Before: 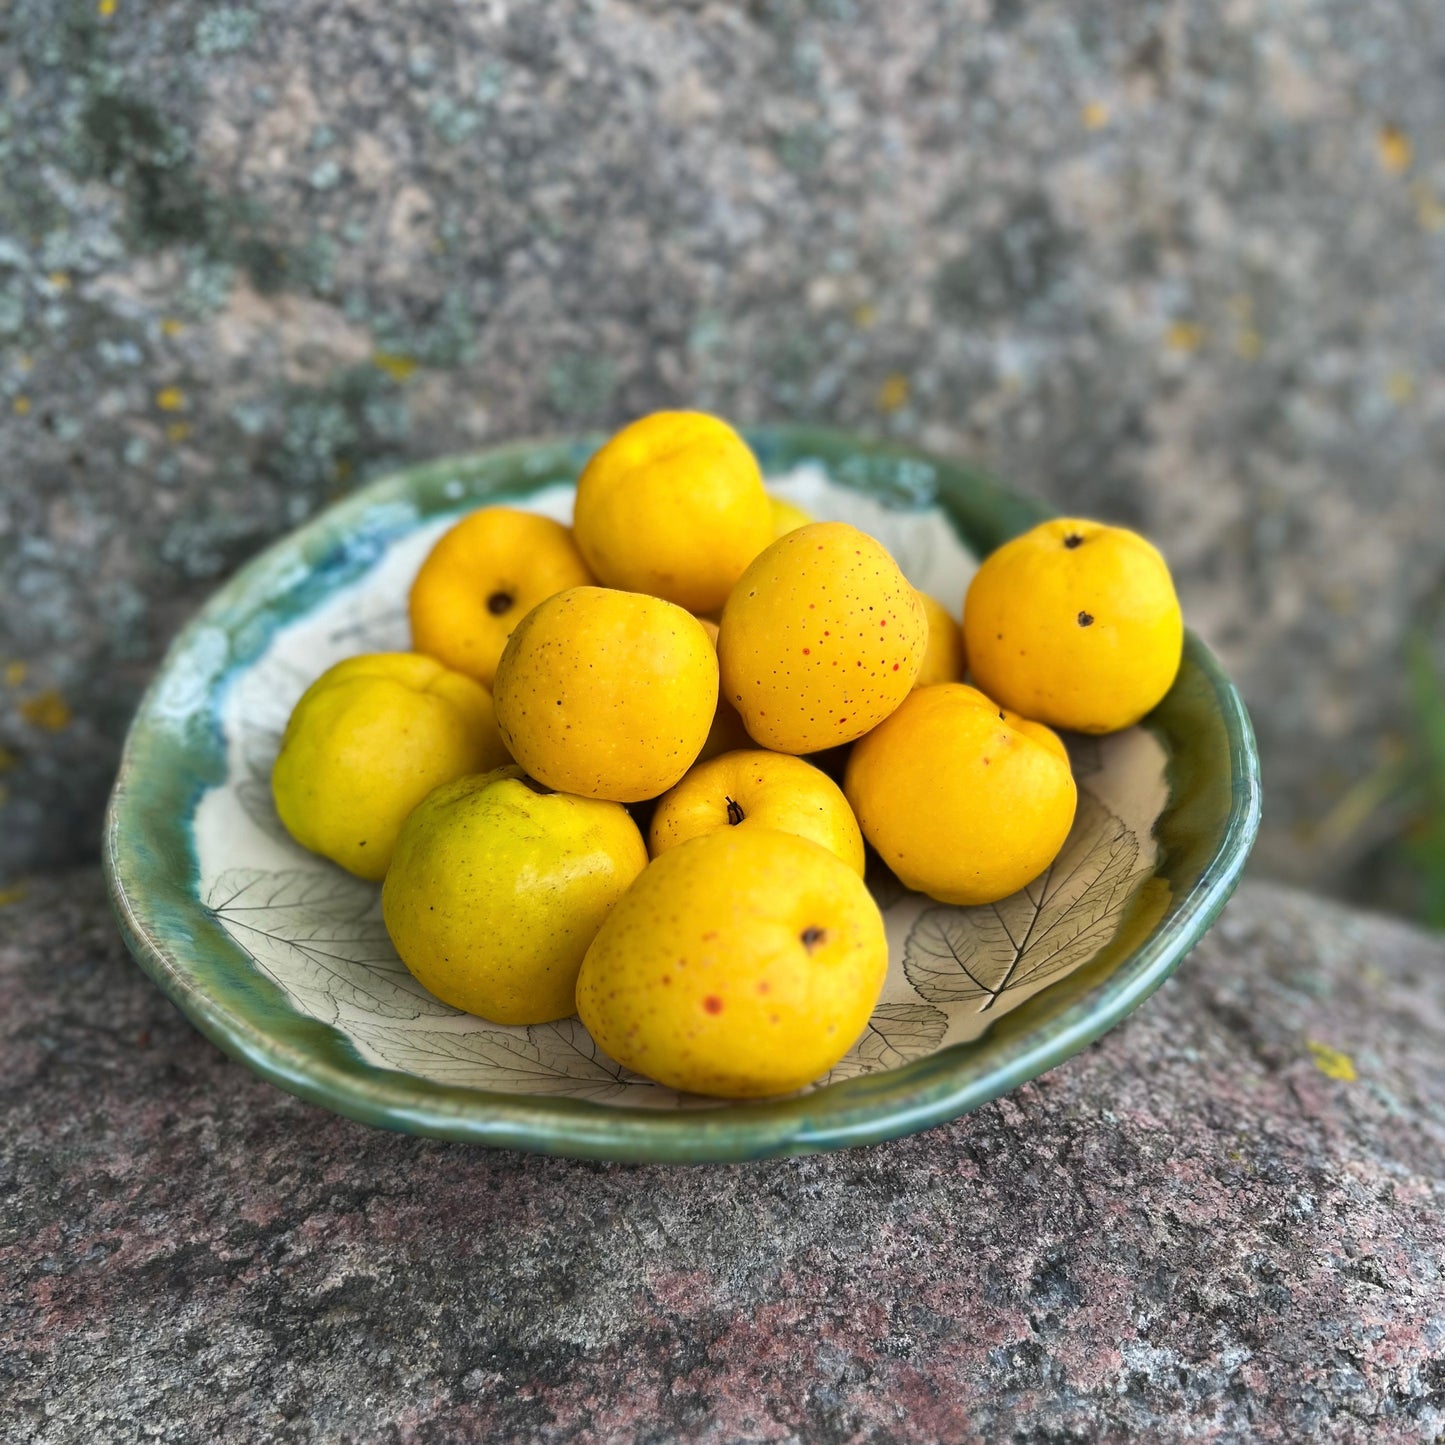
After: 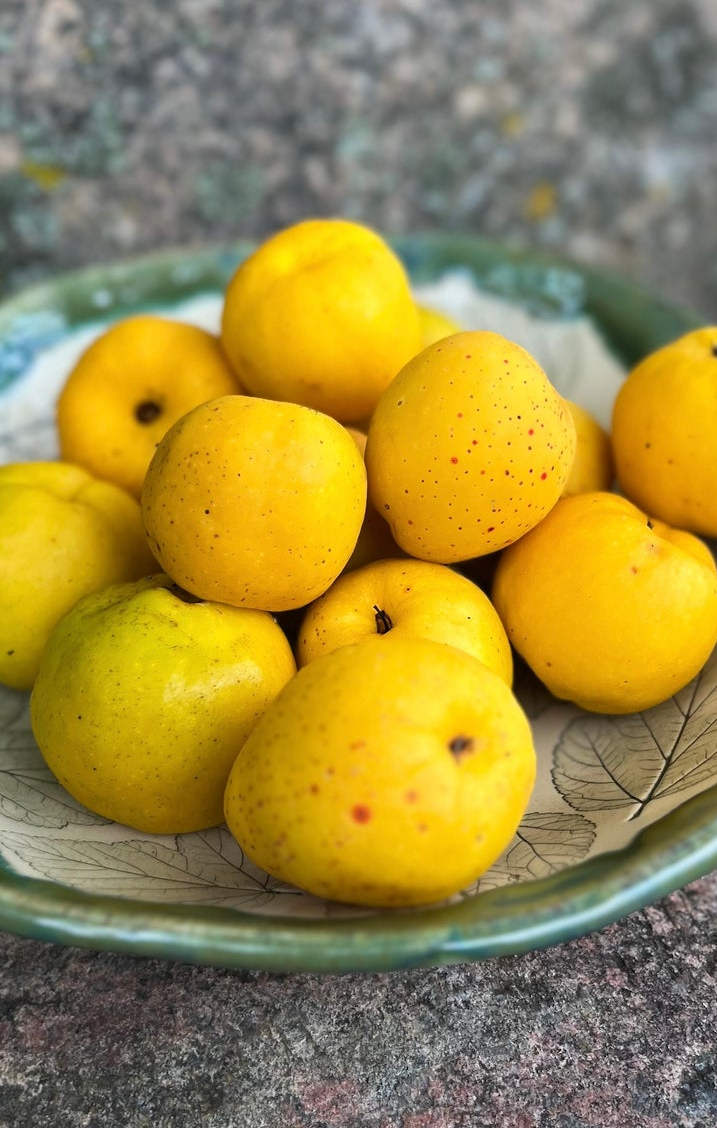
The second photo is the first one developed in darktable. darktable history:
crop and rotate: angle 0.018°, left 24.418%, top 13.207%, right 25.894%, bottom 8.698%
